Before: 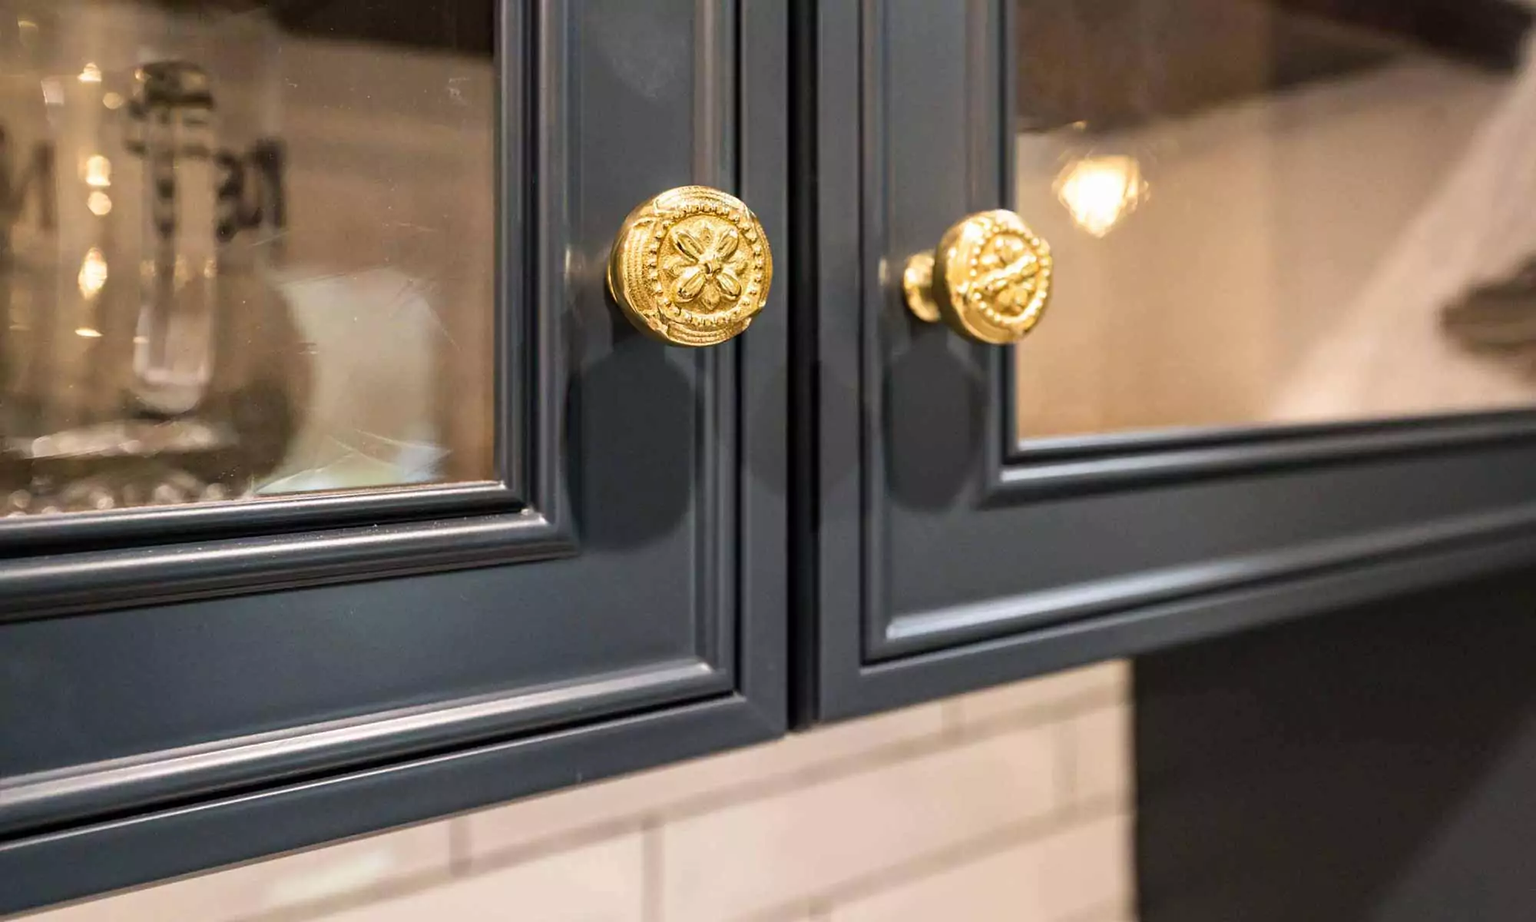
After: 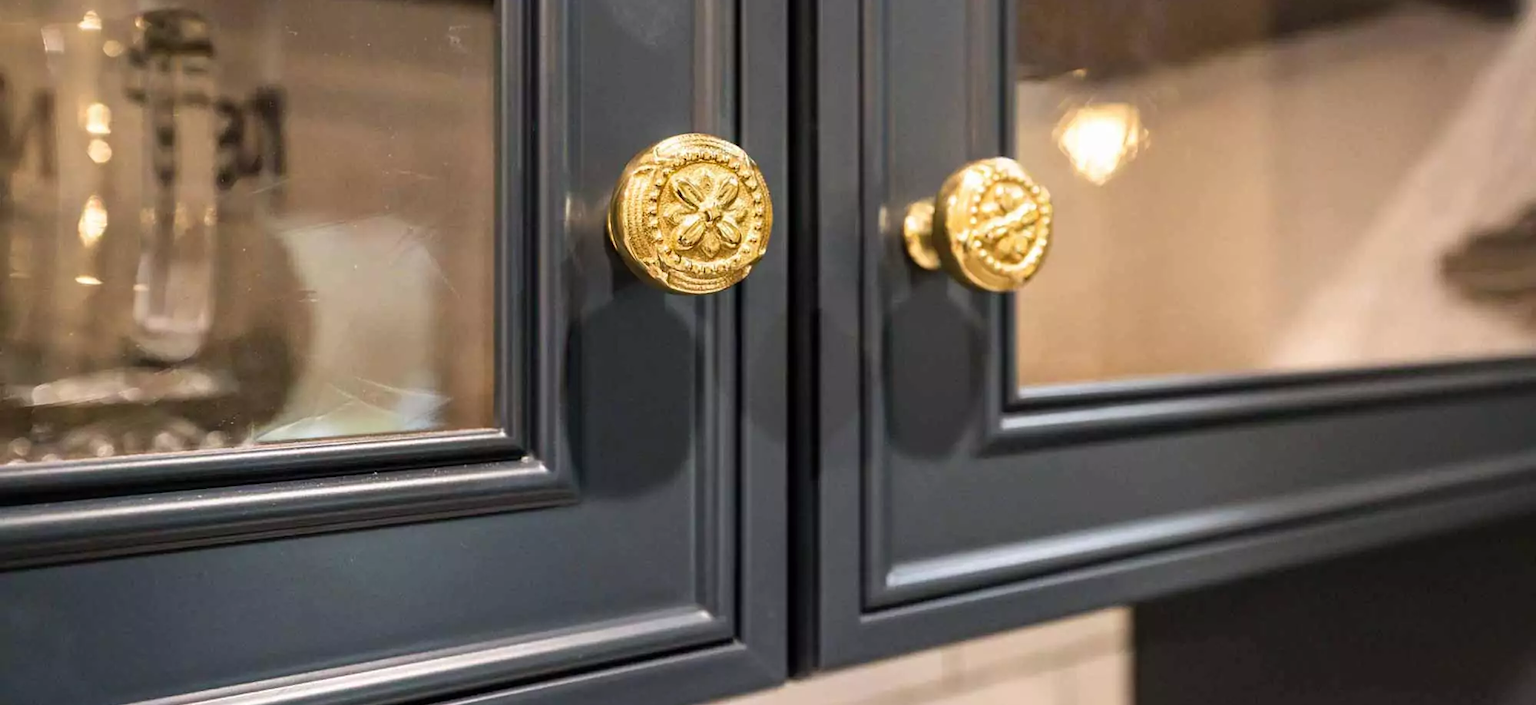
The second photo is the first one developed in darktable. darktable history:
crop: top 5.722%, bottom 17.626%
